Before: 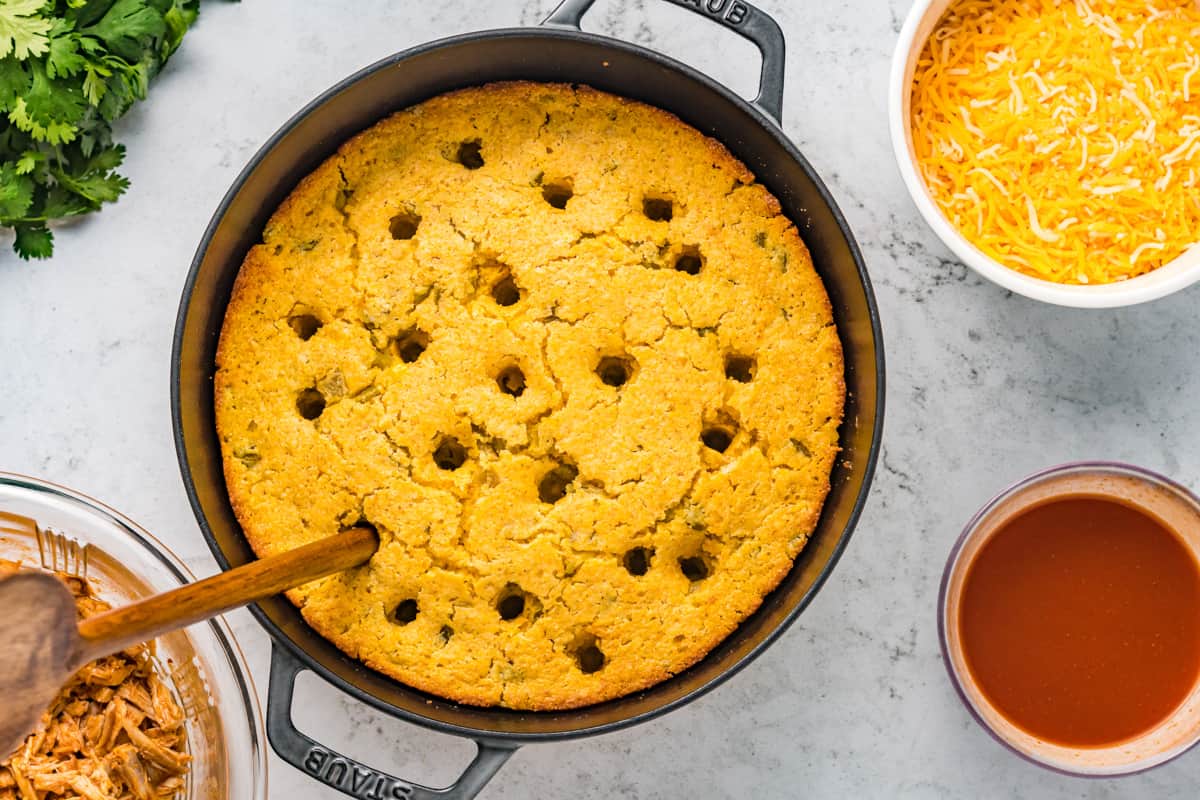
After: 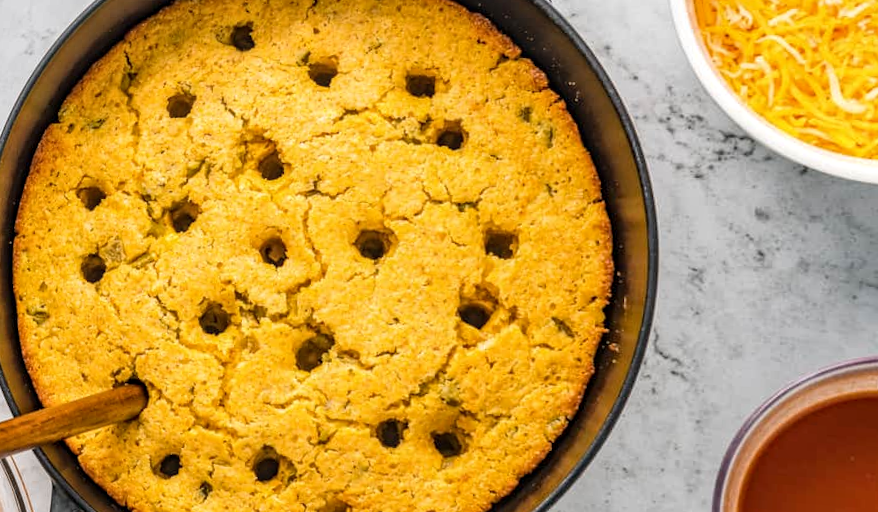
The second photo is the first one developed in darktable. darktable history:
local contrast: on, module defaults
rotate and perspective: rotation 1.69°, lens shift (vertical) -0.023, lens shift (horizontal) -0.291, crop left 0.025, crop right 0.988, crop top 0.092, crop bottom 0.842
crop and rotate: left 11.831%, top 11.346%, right 13.429%, bottom 13.899%
